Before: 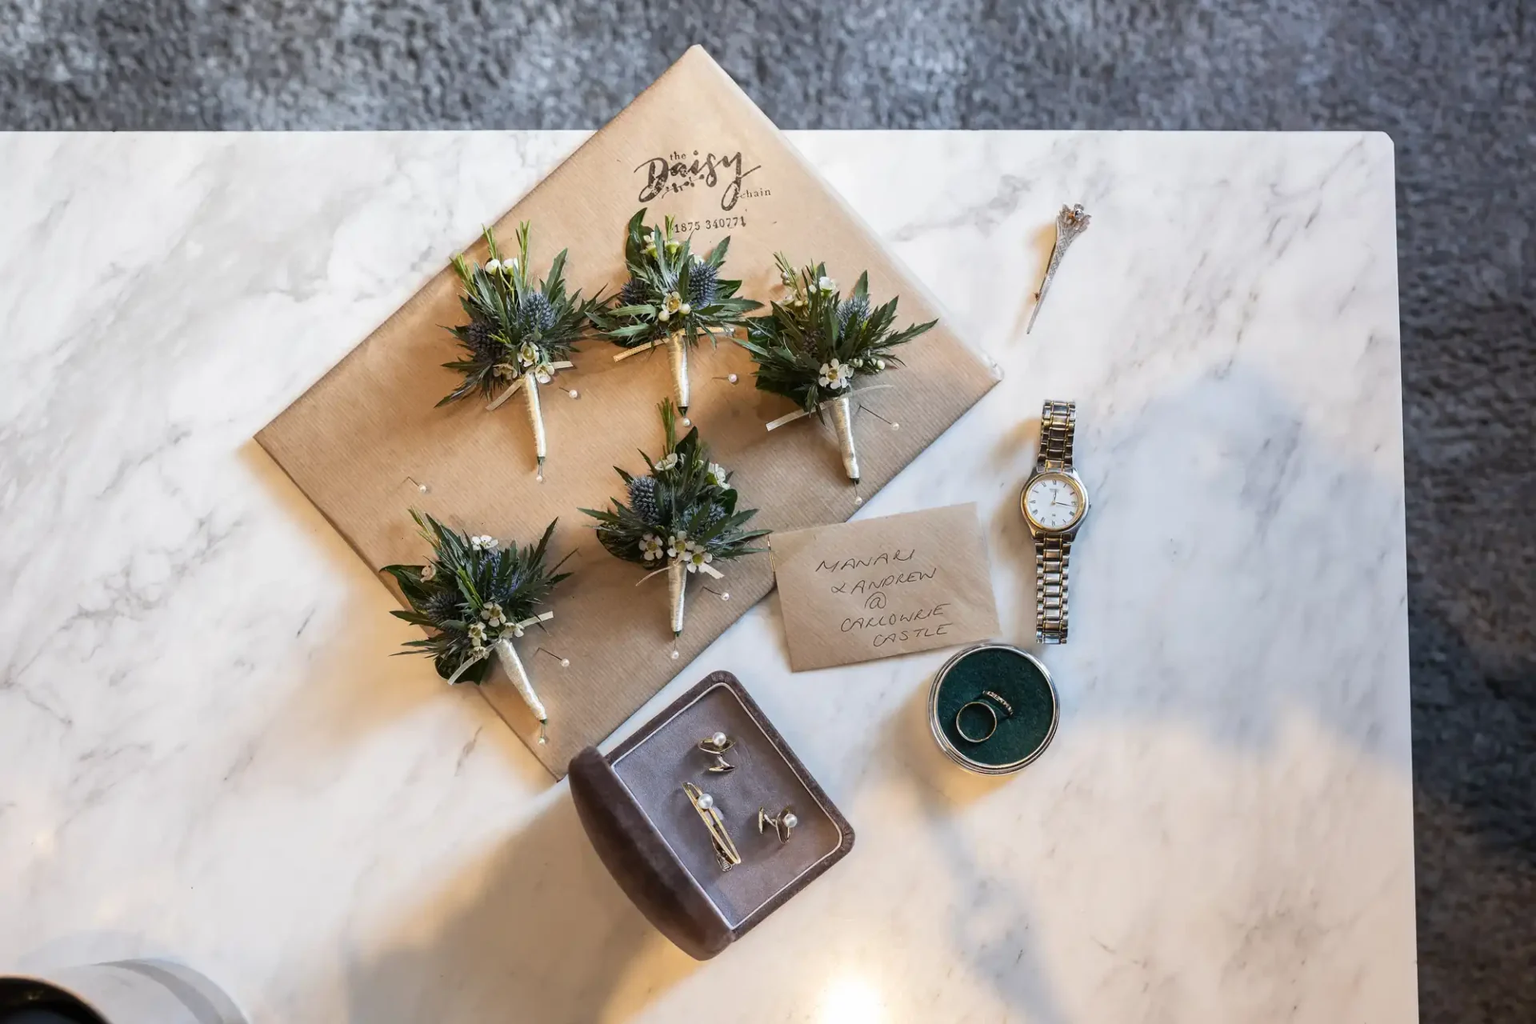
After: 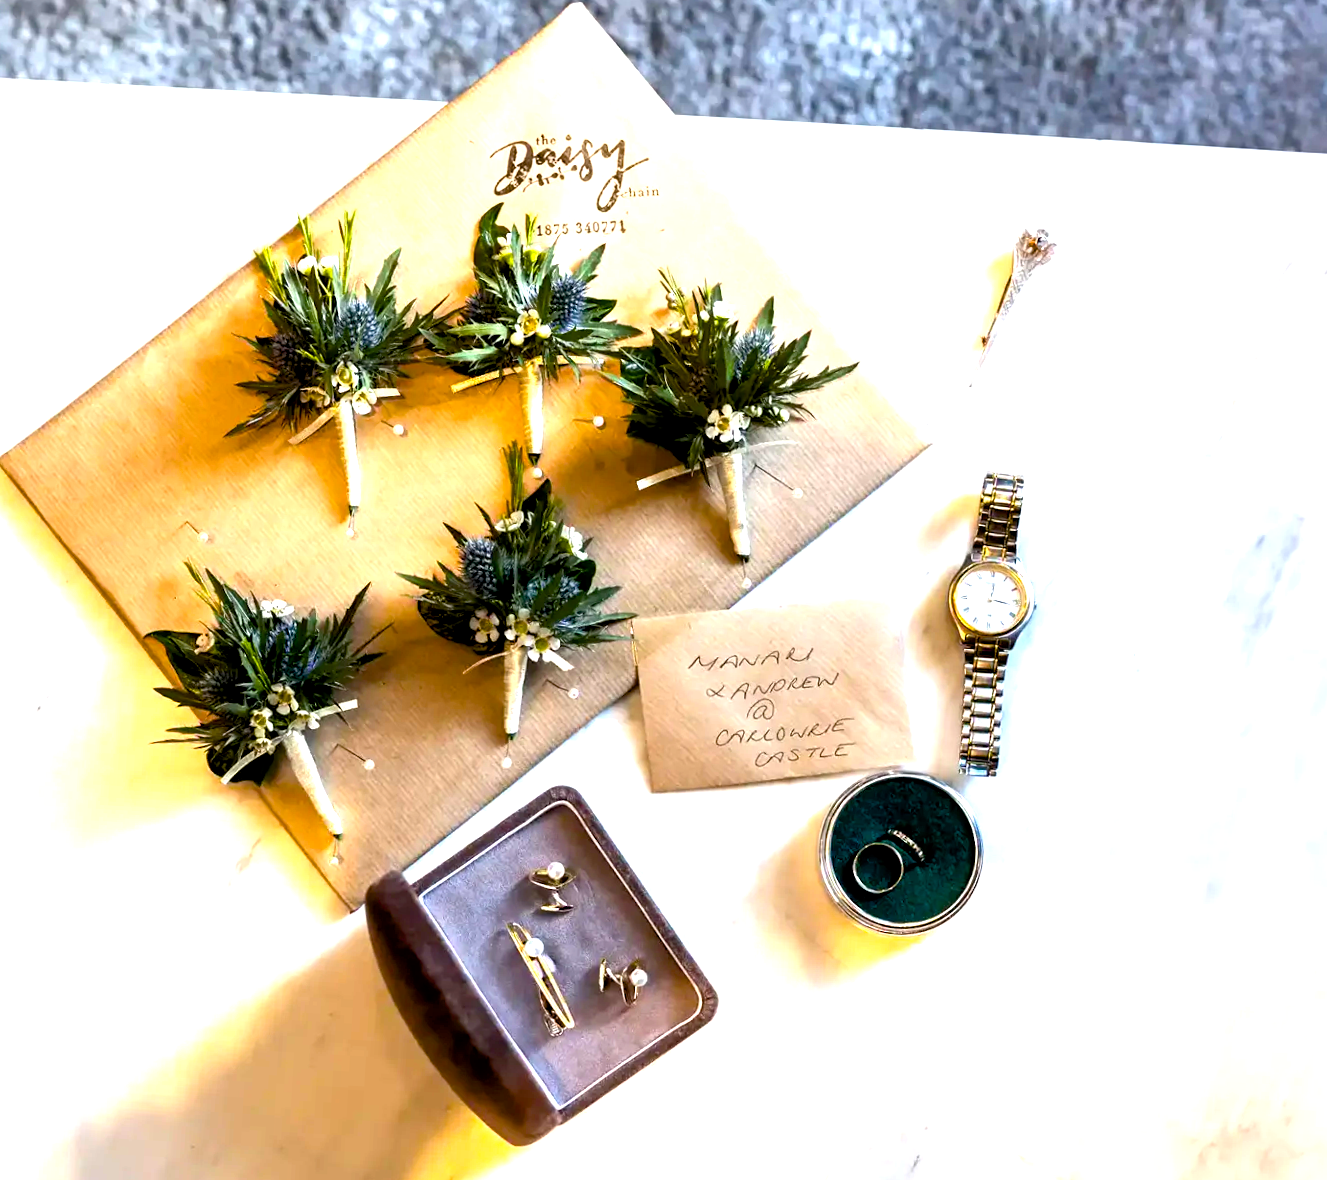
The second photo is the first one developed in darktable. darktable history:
exposure: black level correction 0.012, exposure 0.7 EV, compensate exposure bias true, compensate highlight preservation false
color balance rgb: linear chroma grading › global chroma 9%, perceptual saturation grading › global saturation 36%, perceptual saturation grading › shadows 35%, perceptual brilliance grading › global brilliance 15%, perceptual brilliance grading › shadows -35%, global vibrance 15%
crop and rotate: angle -3.27°, left 14.277%, top 0.028%, right 10.766%, bottom 0.028%
